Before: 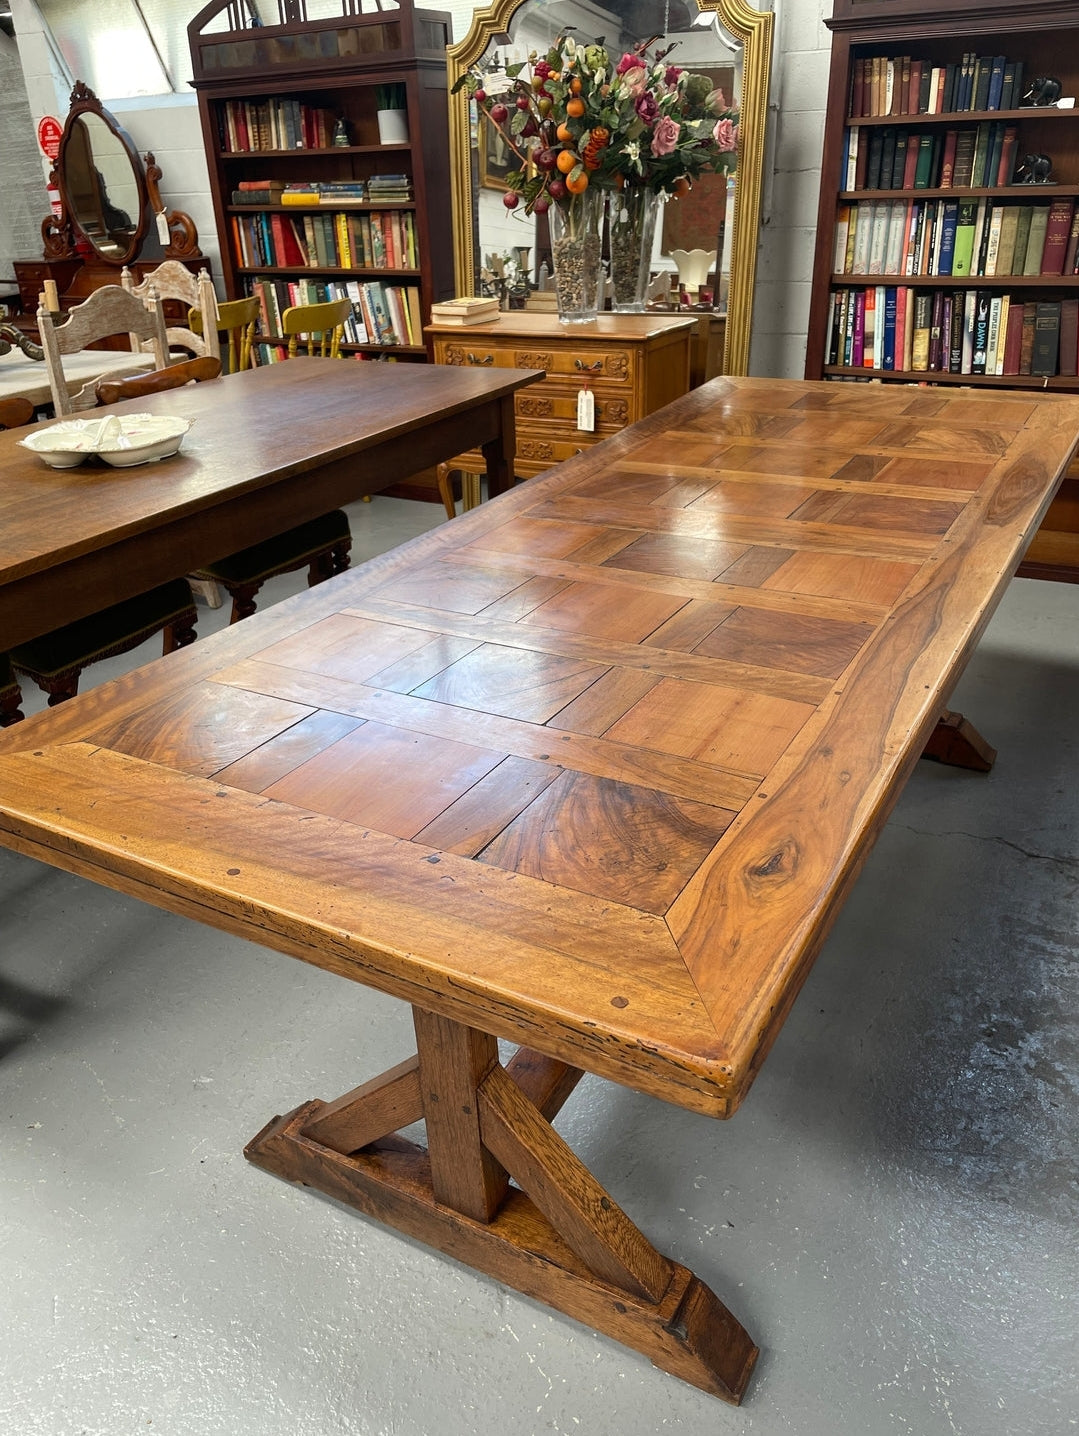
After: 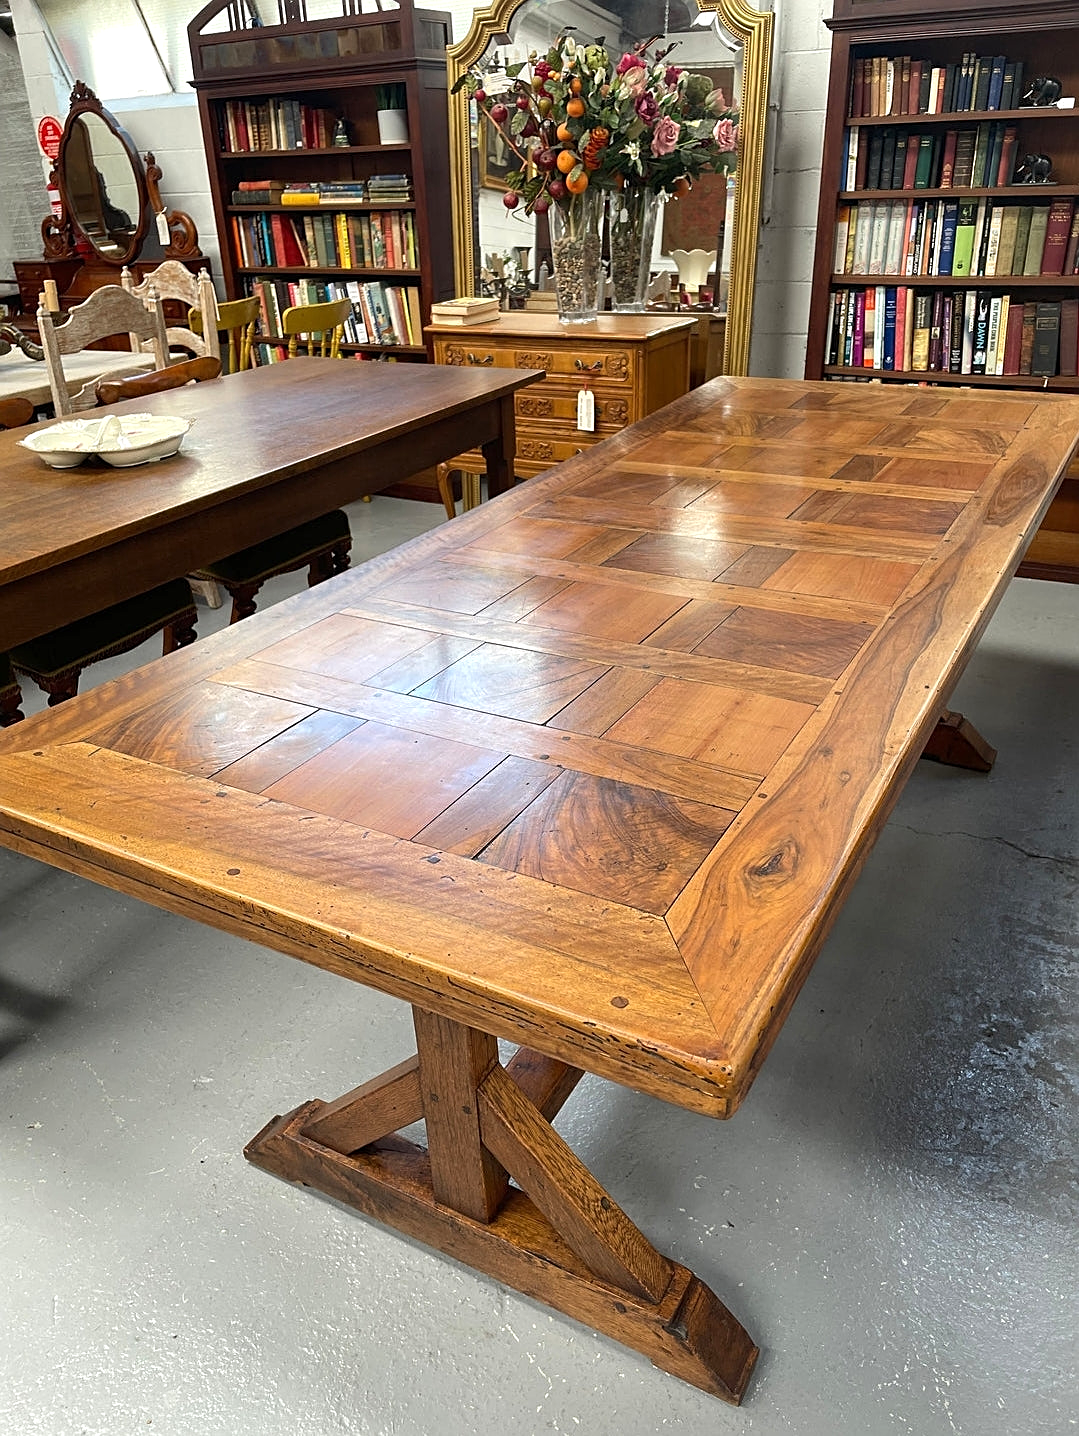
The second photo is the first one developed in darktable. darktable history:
exposure: exposure 0.195 EV, compensate exposure bias true, compensate highlight preservation false
sharpen: on, module defaults
